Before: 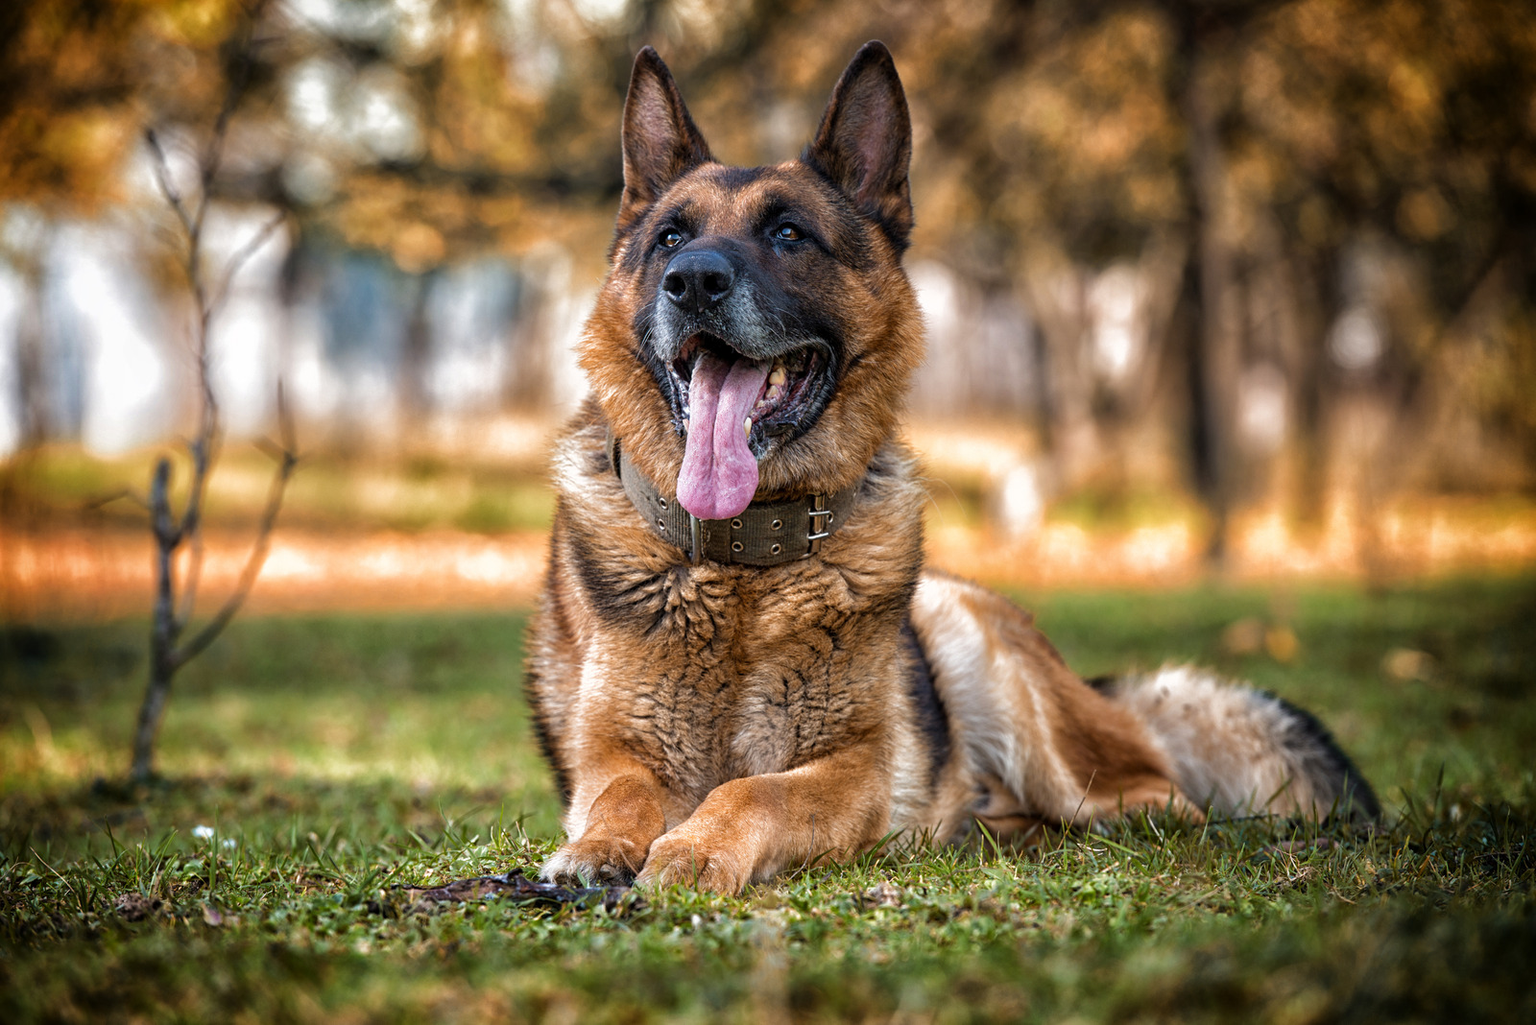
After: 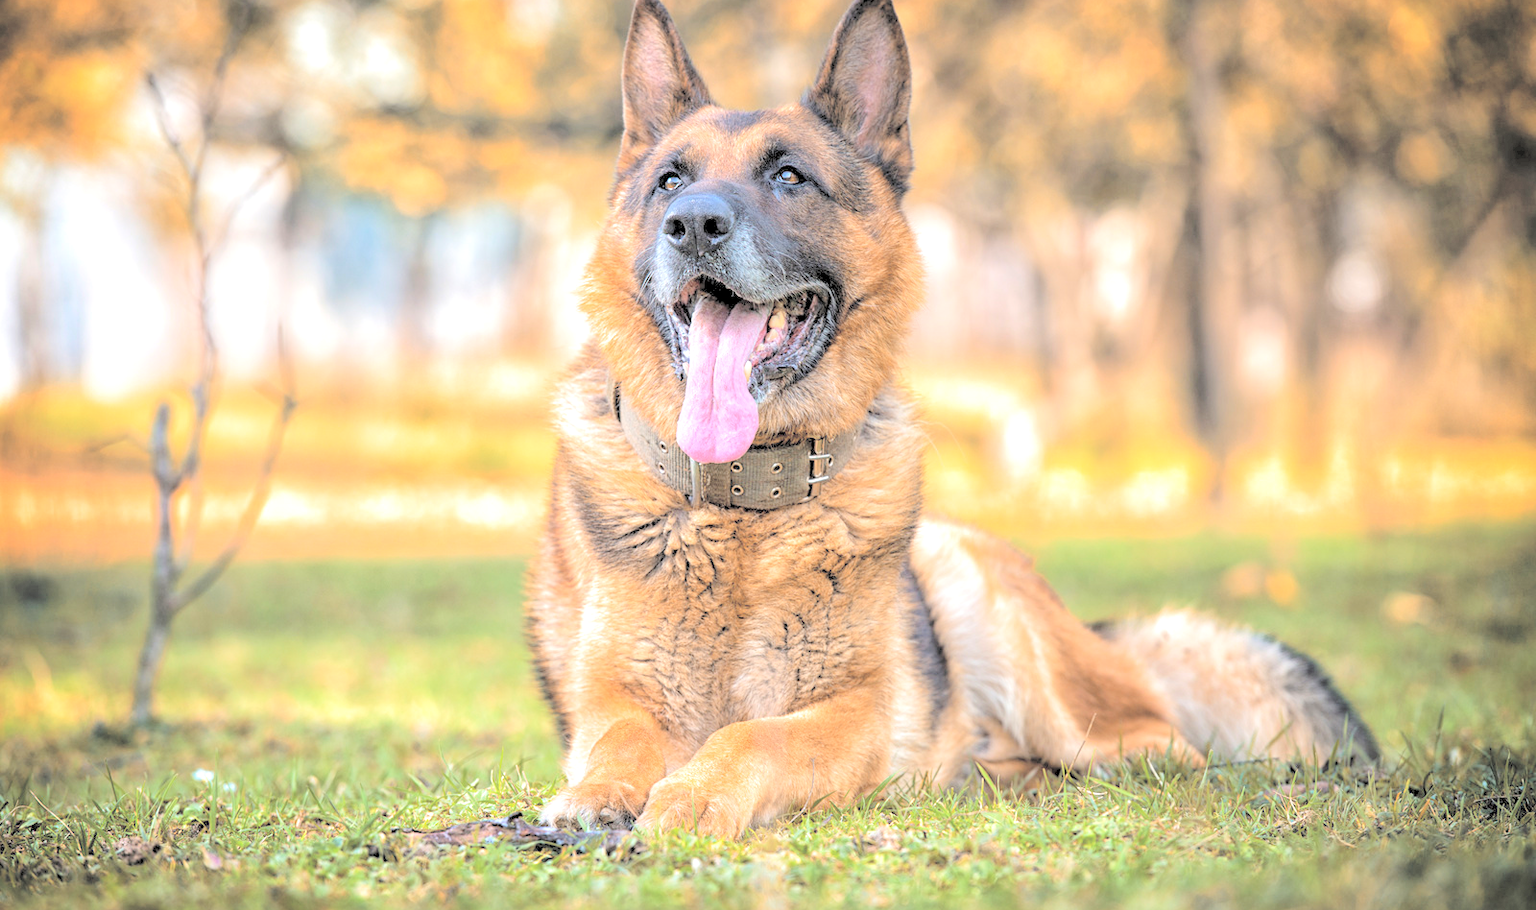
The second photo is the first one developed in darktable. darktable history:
contrast brightness saturation: brightness 1
exposure: black level correction 0.001, exposure 0.5 EV, compensate exposure bias true, compensate highlight preservation false
crop and rotate: top 5.609%, bottom 5.609%
